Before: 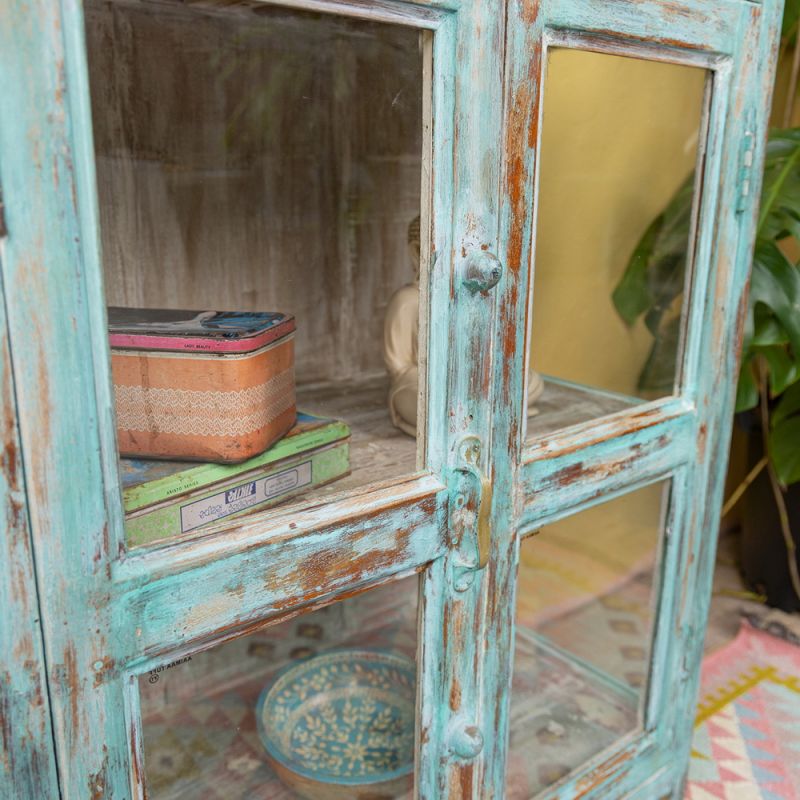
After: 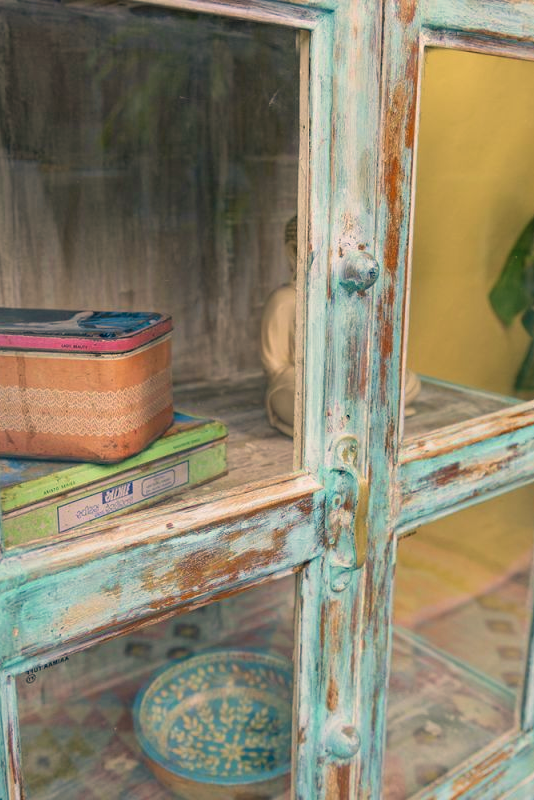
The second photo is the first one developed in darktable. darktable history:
color correction: highlights a* 10.29, highlights b* 14.11, shadows a* -10.13, shadows b* -14.84
sharpen: radius 5.333, amount 0.313, threshold 26.033
crop: left 15.382%, right 17.77%
velvia: on, module defaults
